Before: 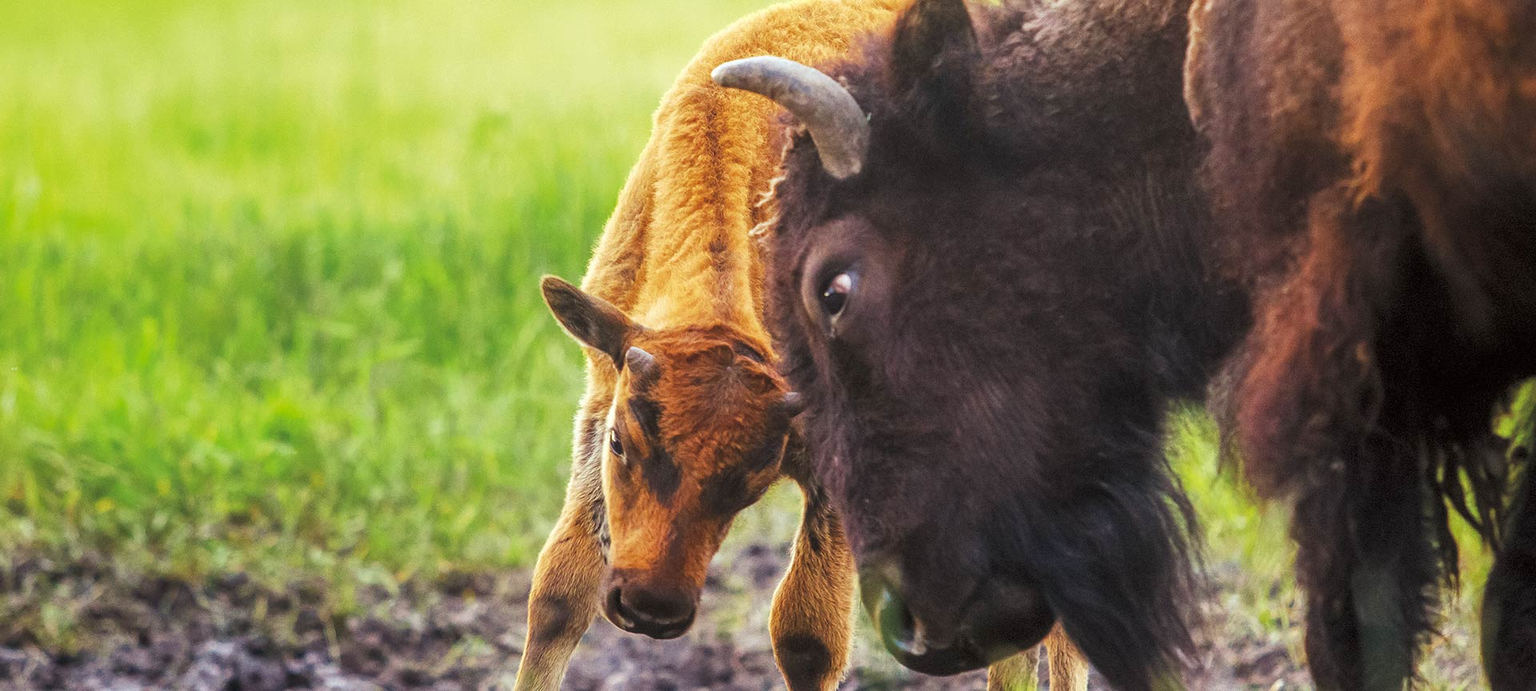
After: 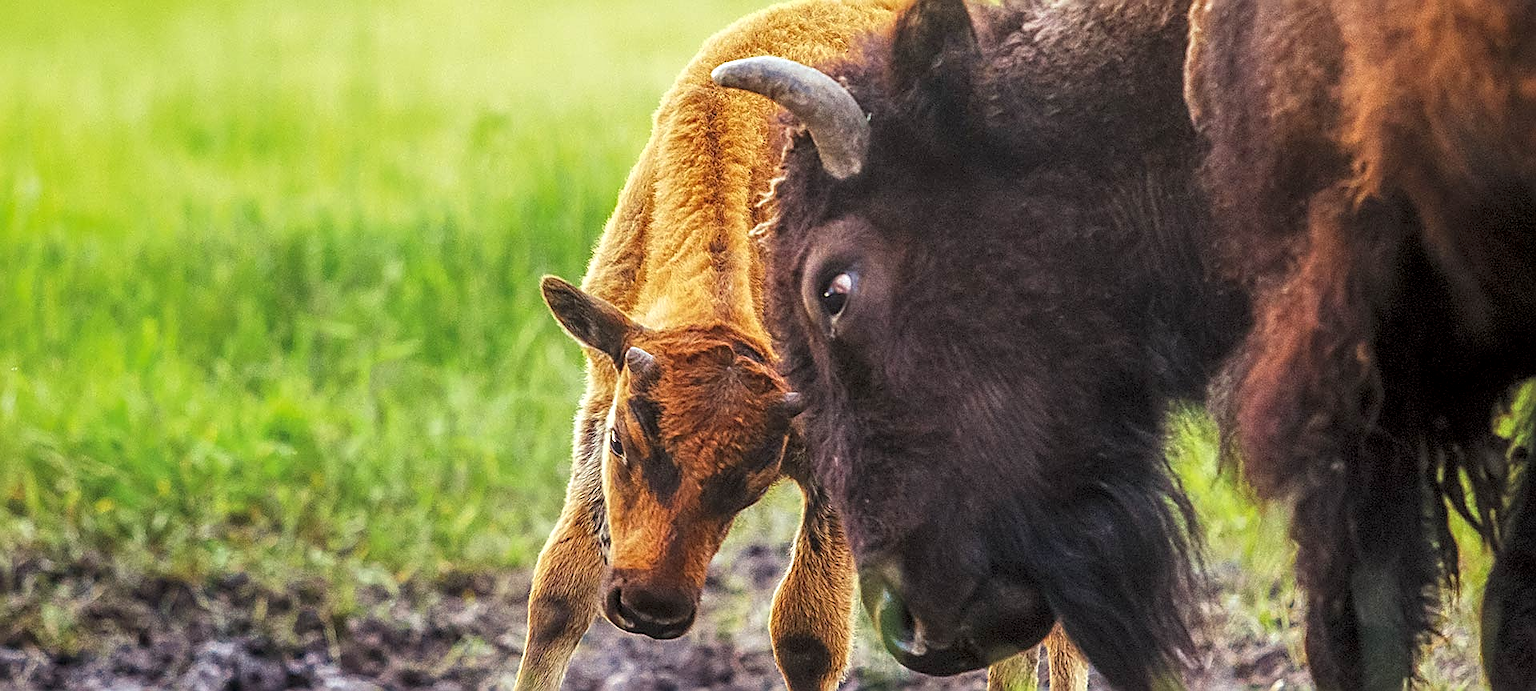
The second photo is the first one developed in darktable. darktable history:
local contrast: on, module defaults
sharpen: amount 0.907
